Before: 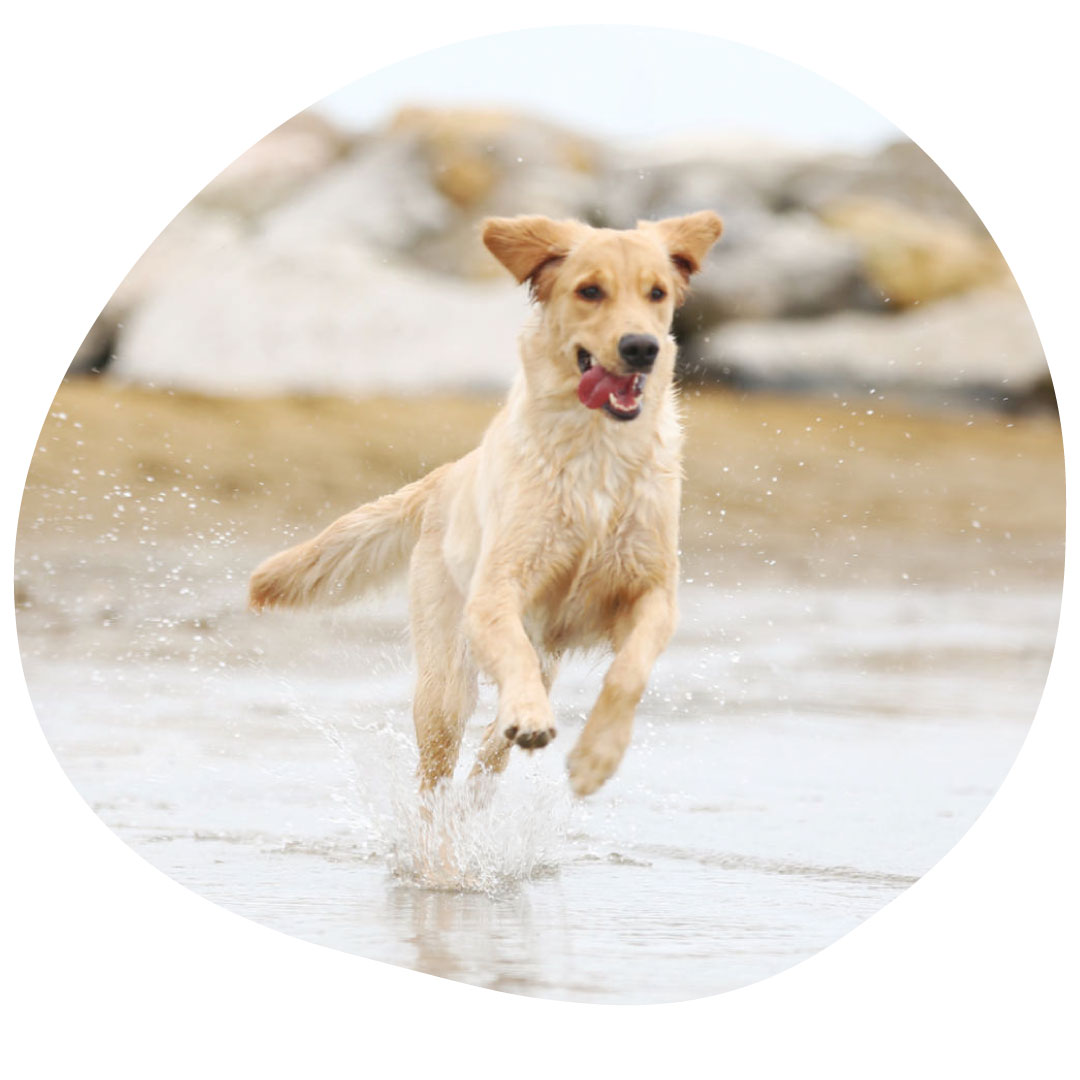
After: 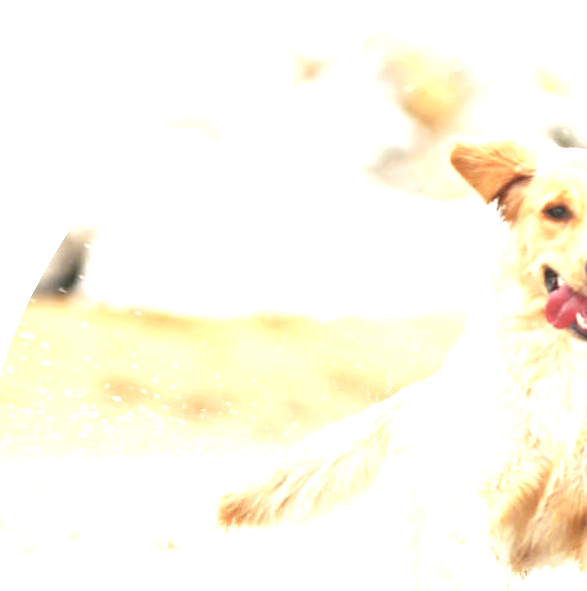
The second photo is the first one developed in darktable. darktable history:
exposure: exposure 1.252 EV, compensate highlight preservation false
shadows and highlights: shadows 13.44, white point adjustment 1.2, highlights -1.3, soften with gaussian
crop and rotate: left 3.071%, top 7.555%, right 42.565%, bottom 37.692%
